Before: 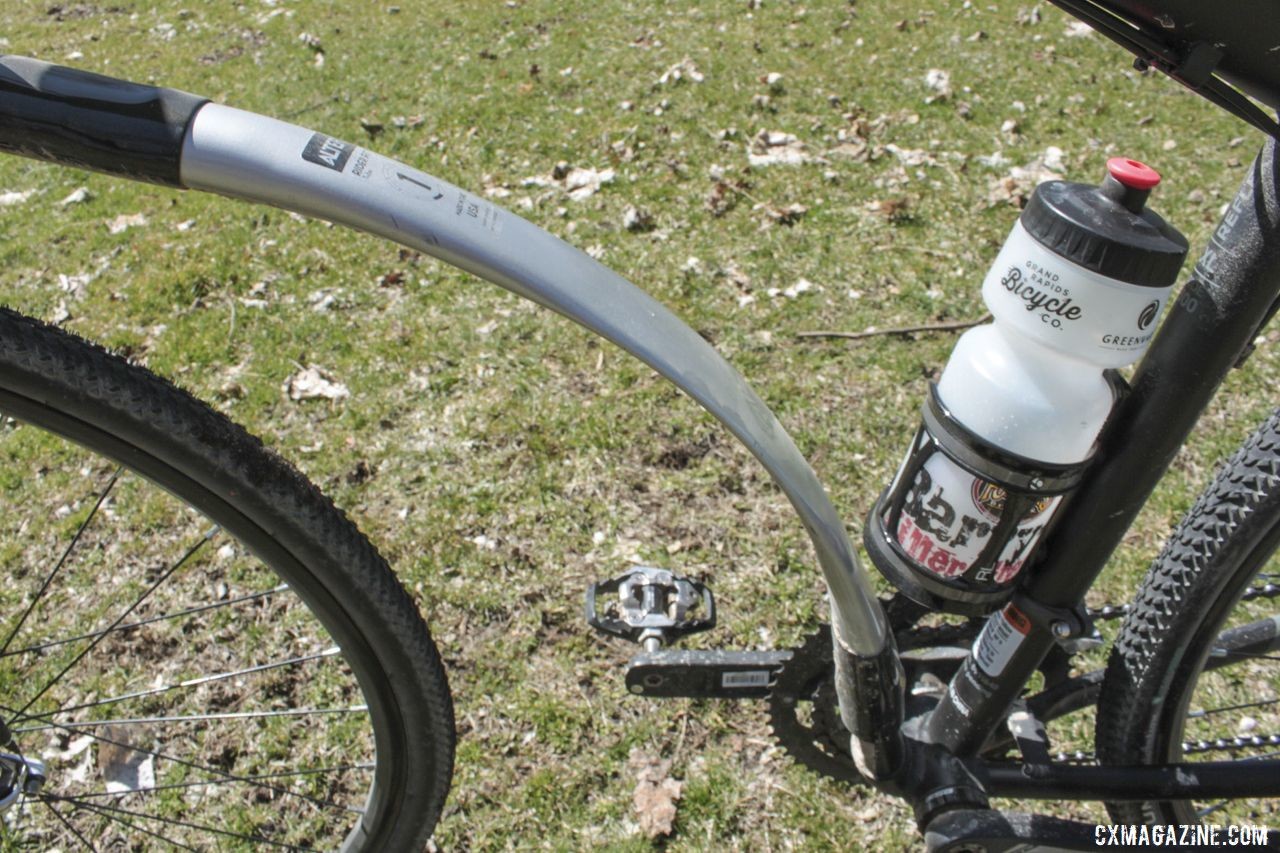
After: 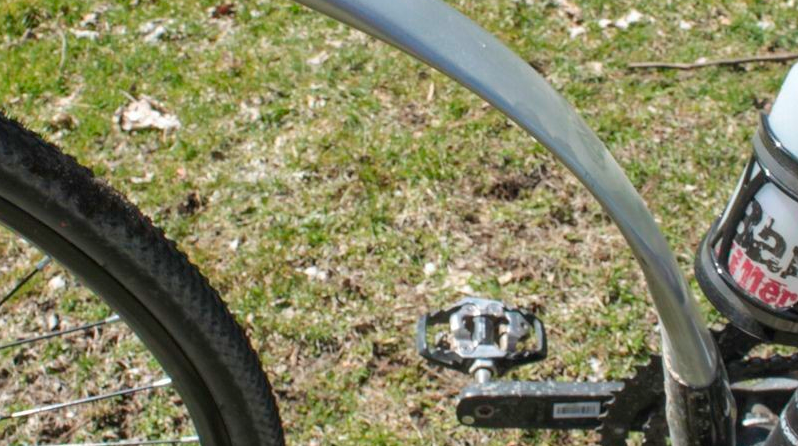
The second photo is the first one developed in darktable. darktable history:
contrast brightness saturation: saturation 0.184
crop: left 13.206%, top 31.592%, right 24.439%, bottom 16.078%
